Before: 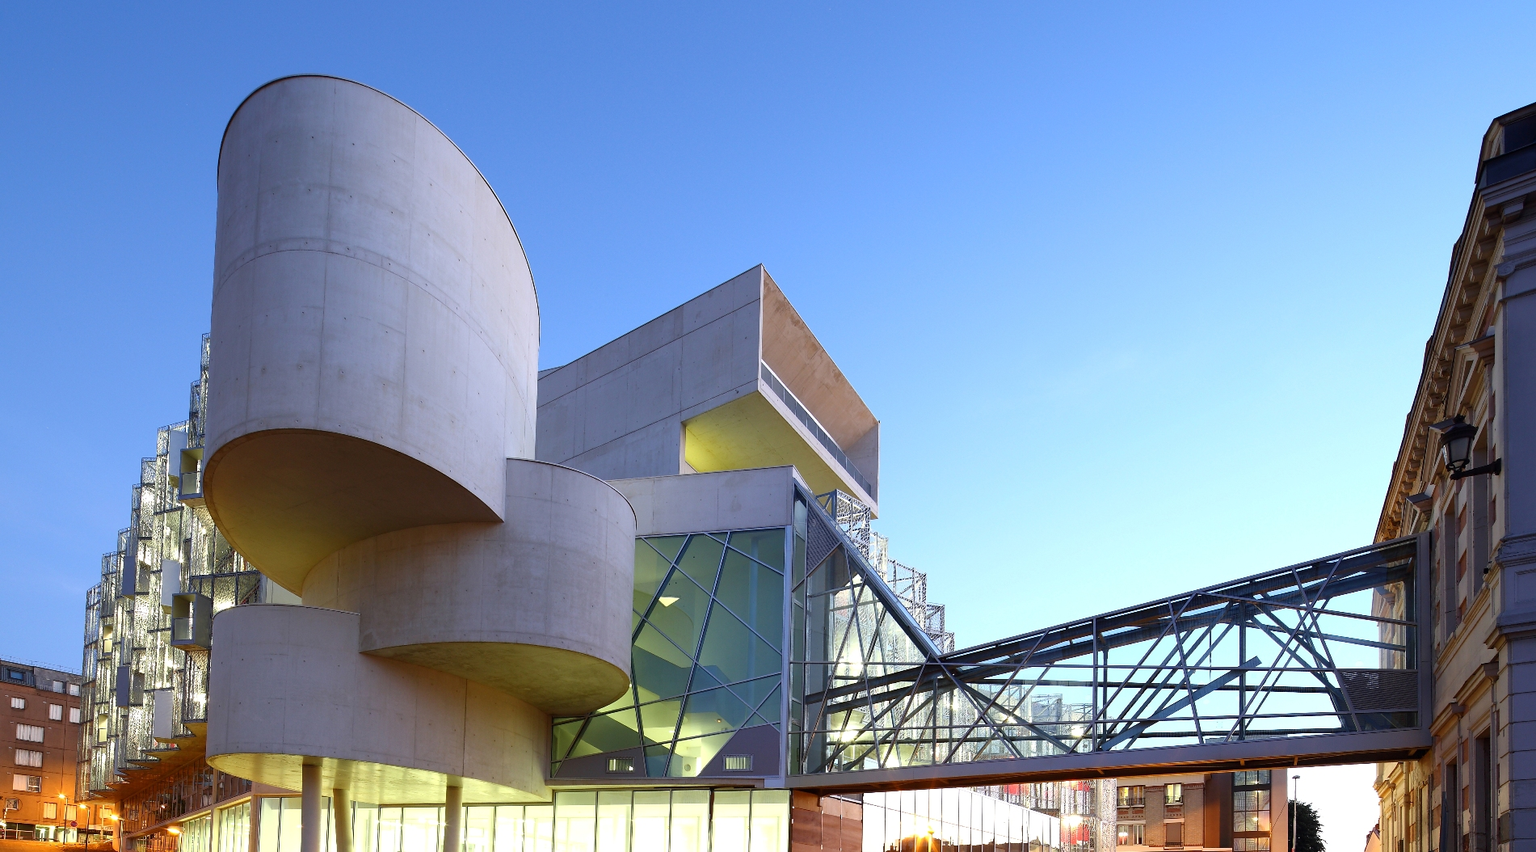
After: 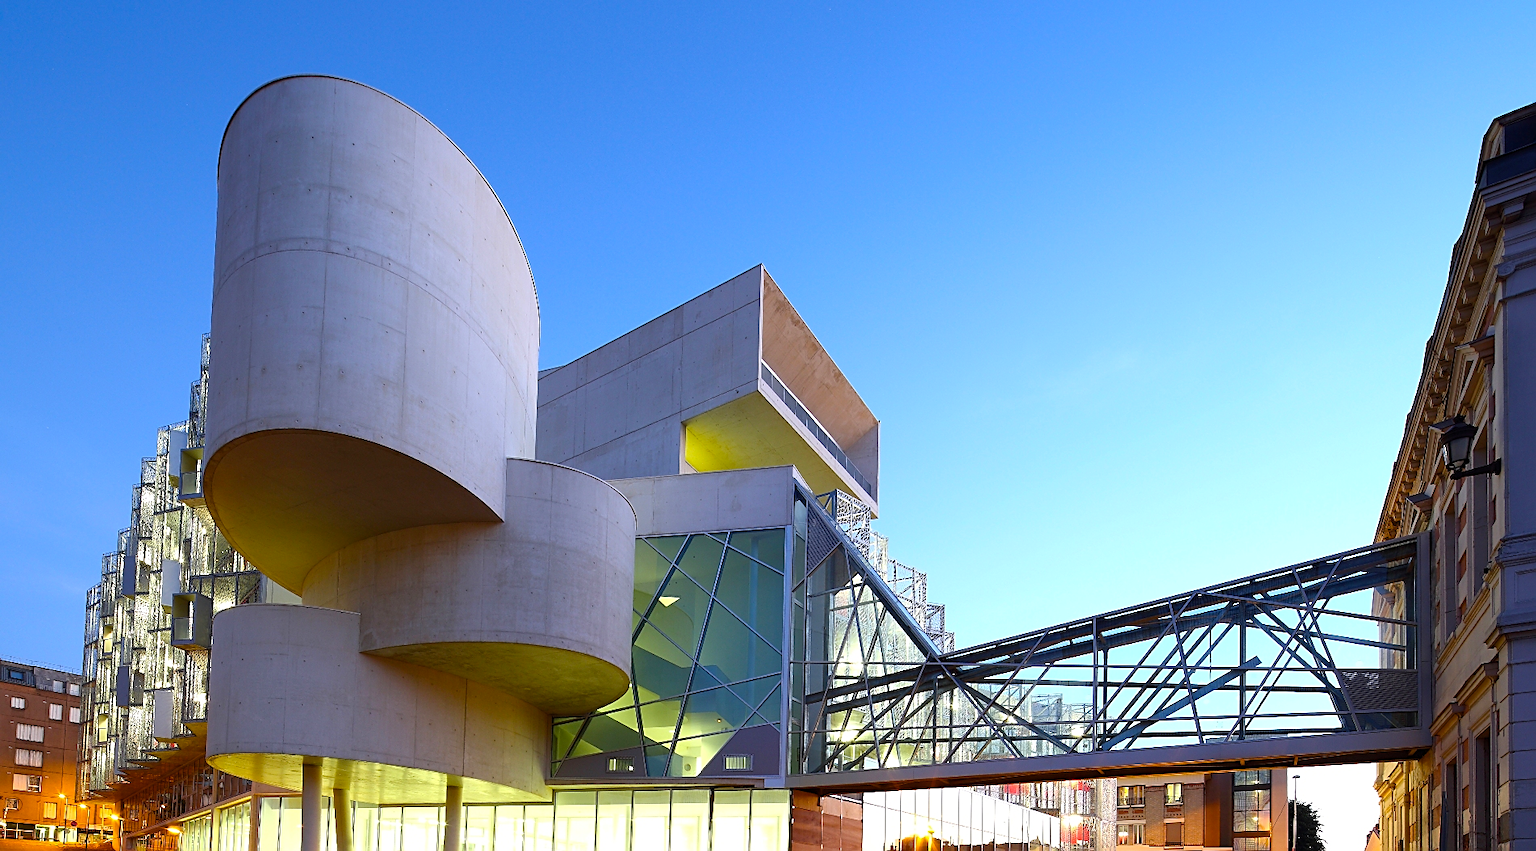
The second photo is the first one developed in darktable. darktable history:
sharpen: on, module defaults
color balance rgb: shadows lift › luminance -10.06%, perceptual saturation grading › global saturation 31.157%
